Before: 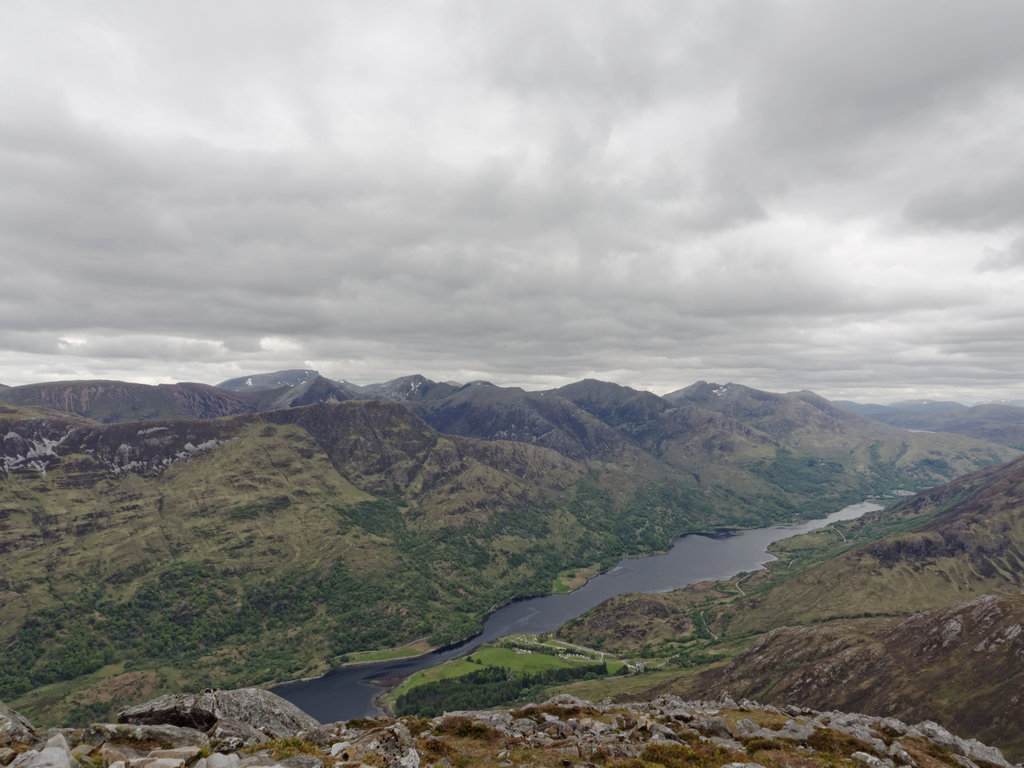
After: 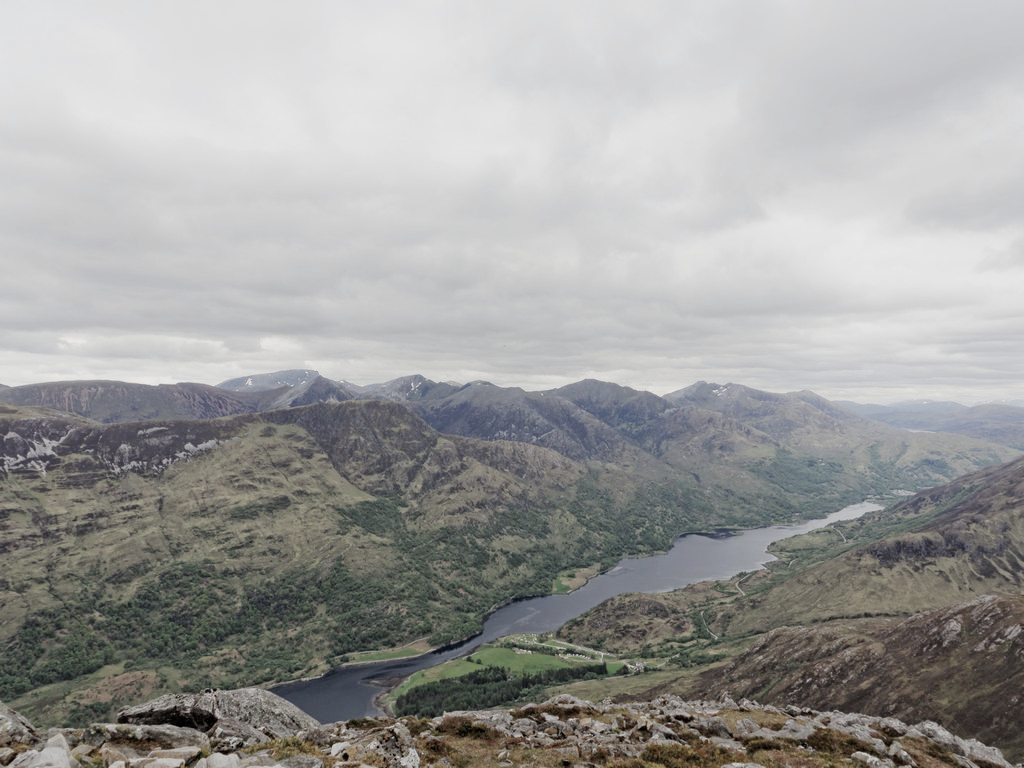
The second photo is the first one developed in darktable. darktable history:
contrast brightness saturation: saturation -0.151
filmic rgb: black relative exposure -7.65 EV, white relative exposure 4.56 EV, hardness 3.61, contrast 1.061
exposure: black level correction 0, exposure 0.693 EV, compensate highlight preservation false
color zones: curves: ch0 [(0, 0.5) (0.125, 0.4) (0.25, 0.5) (0.375, 0.4) (0.5, 0.4) (0.625, 0.6) (0.75, 0.6) (0.875, 0.5)]; ch1 [(0, 0.35) (0.125, 0.45) (0.25, 0.35) (0.375, 0.35) (0.5, 0.35) (0.625, 0.35) (0.75, 0.45) (0.875, 0.35)]; ch2 [(0, 0.6) (0.125, 0.5) (0.25, 0.5) (0.375, 0.6) (0.5, 0.6) (0.625, 0.5) (0.75, 0.5) (0.875, 0.5)]
